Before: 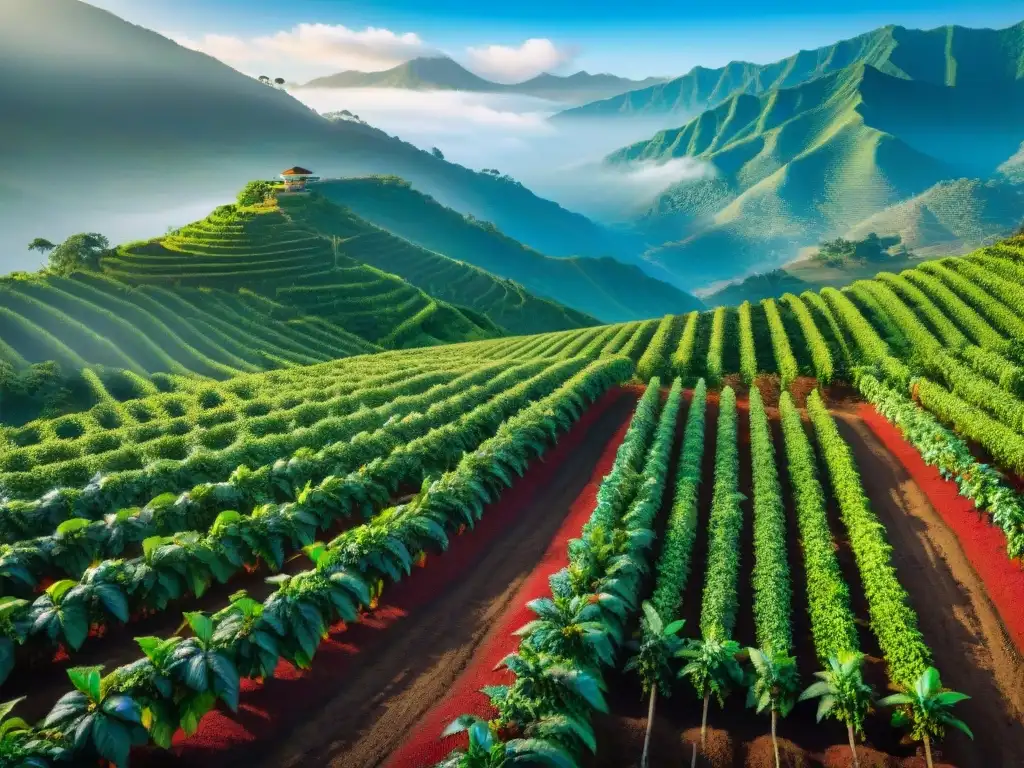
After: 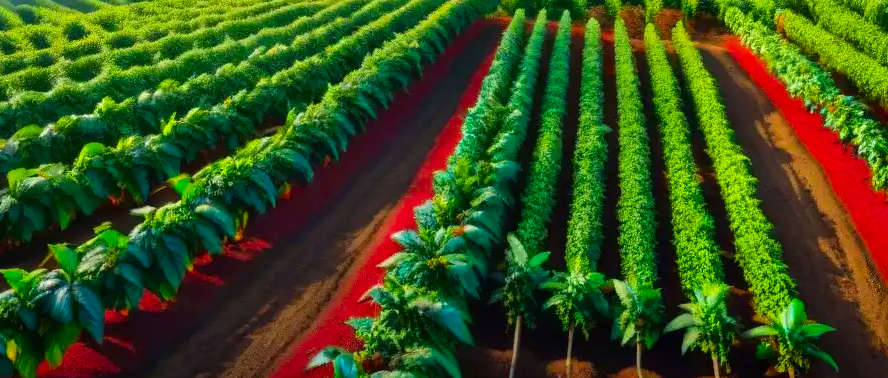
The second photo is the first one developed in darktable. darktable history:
crop and rotate: left 13.242%, top 48.033%, bottom 2.721%
contrast brightness saturation: brightness -0.024, saturation 0.341
